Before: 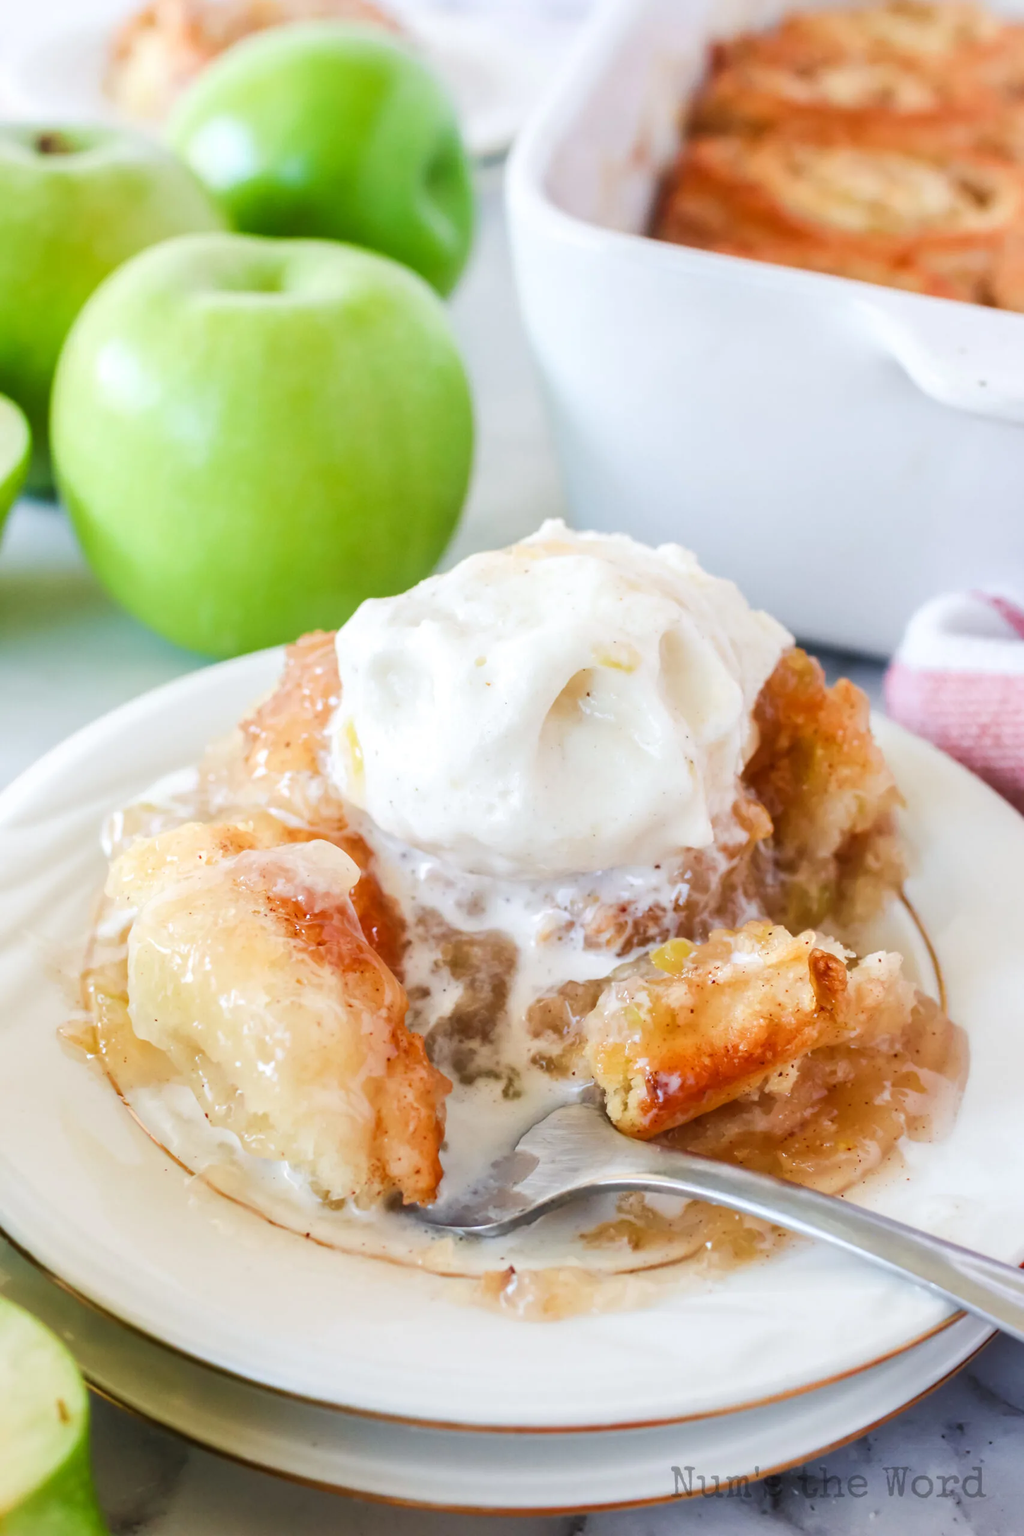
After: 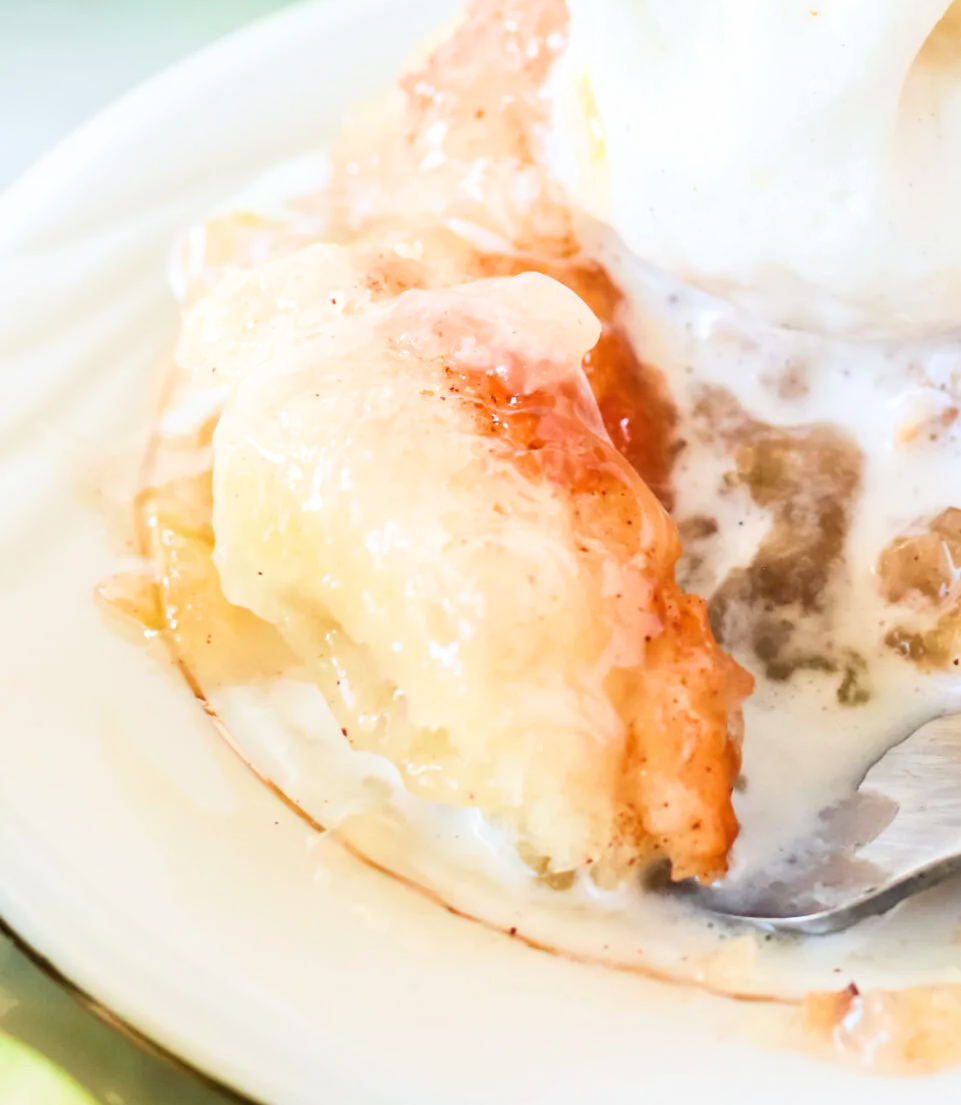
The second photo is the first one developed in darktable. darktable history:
filmic rgb: black relative exposure -11.88 EV, white relative exposure 5.43 EV, hardness 4.48, latitude 49.14%, contrast 1.144, color science v6 (2022)
crop: top 44.031%, right 43.699%, bottom 12.768%
exposure: black level correction 0, exposure 0.587 EV, compensate highlight preservation false
